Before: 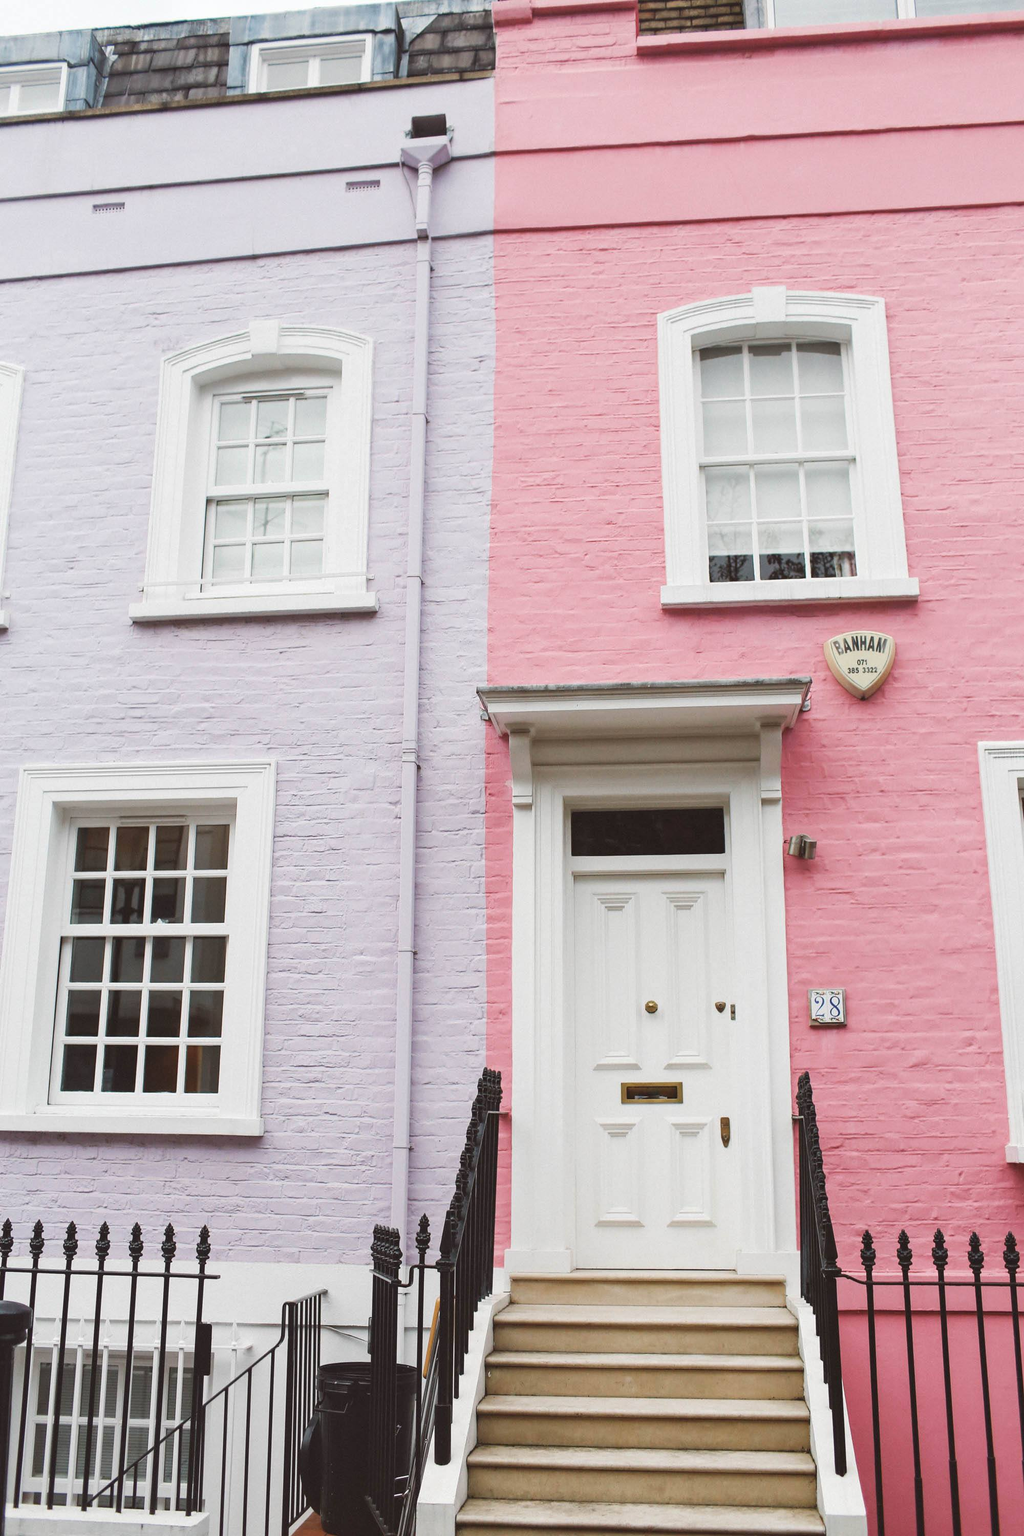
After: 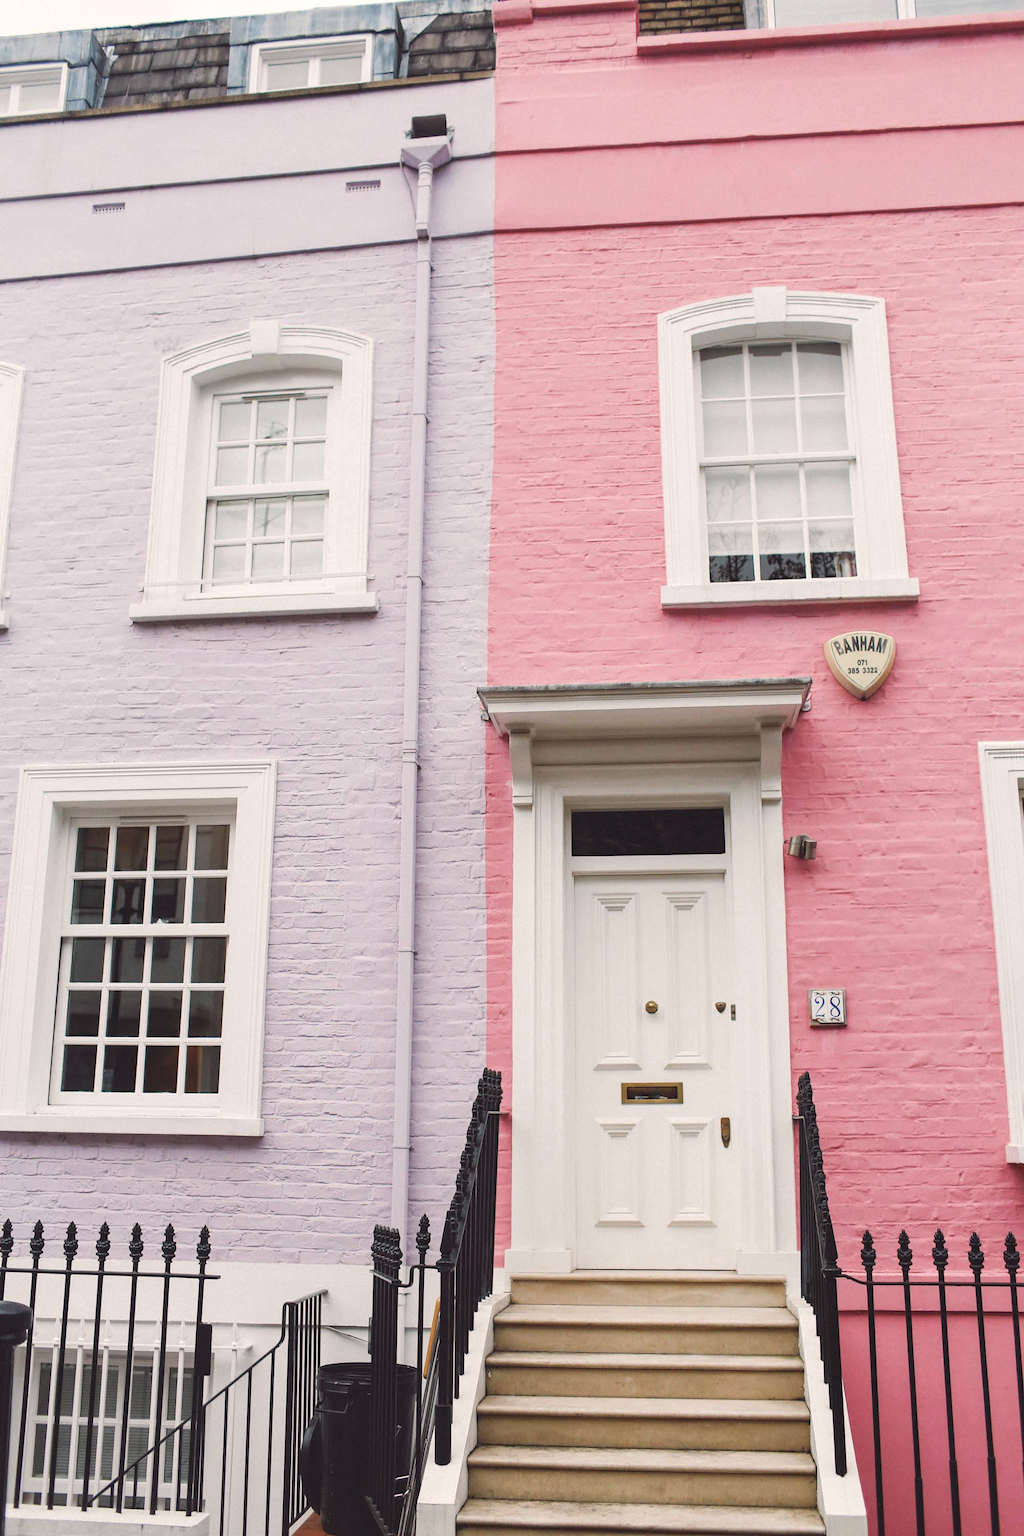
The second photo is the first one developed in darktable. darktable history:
local contrast: highlights 100%, shadows 100%, detail 120%, midtone range 0.2
color balance rgb: shadows lift › hue 87.51°, highlights gain › chroma 1.62%, highlights gain › hue 55.1°, global offset › chroma 0.06%, global offset › hue 253.66°, linear chroma grading › global chroma 0.5%
